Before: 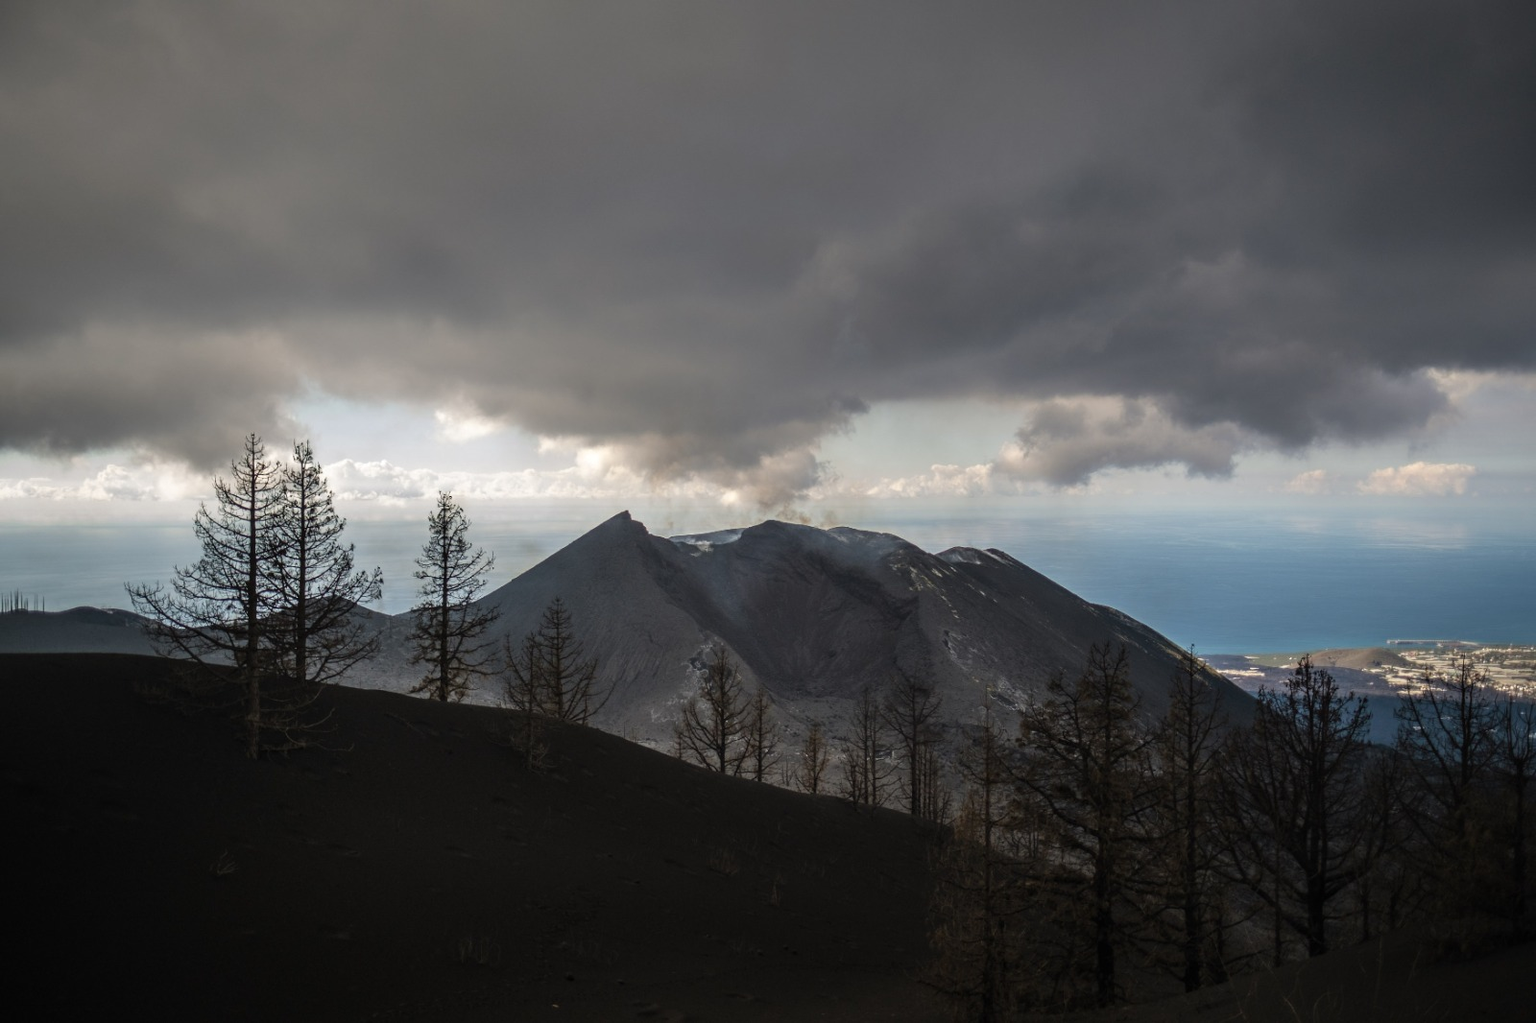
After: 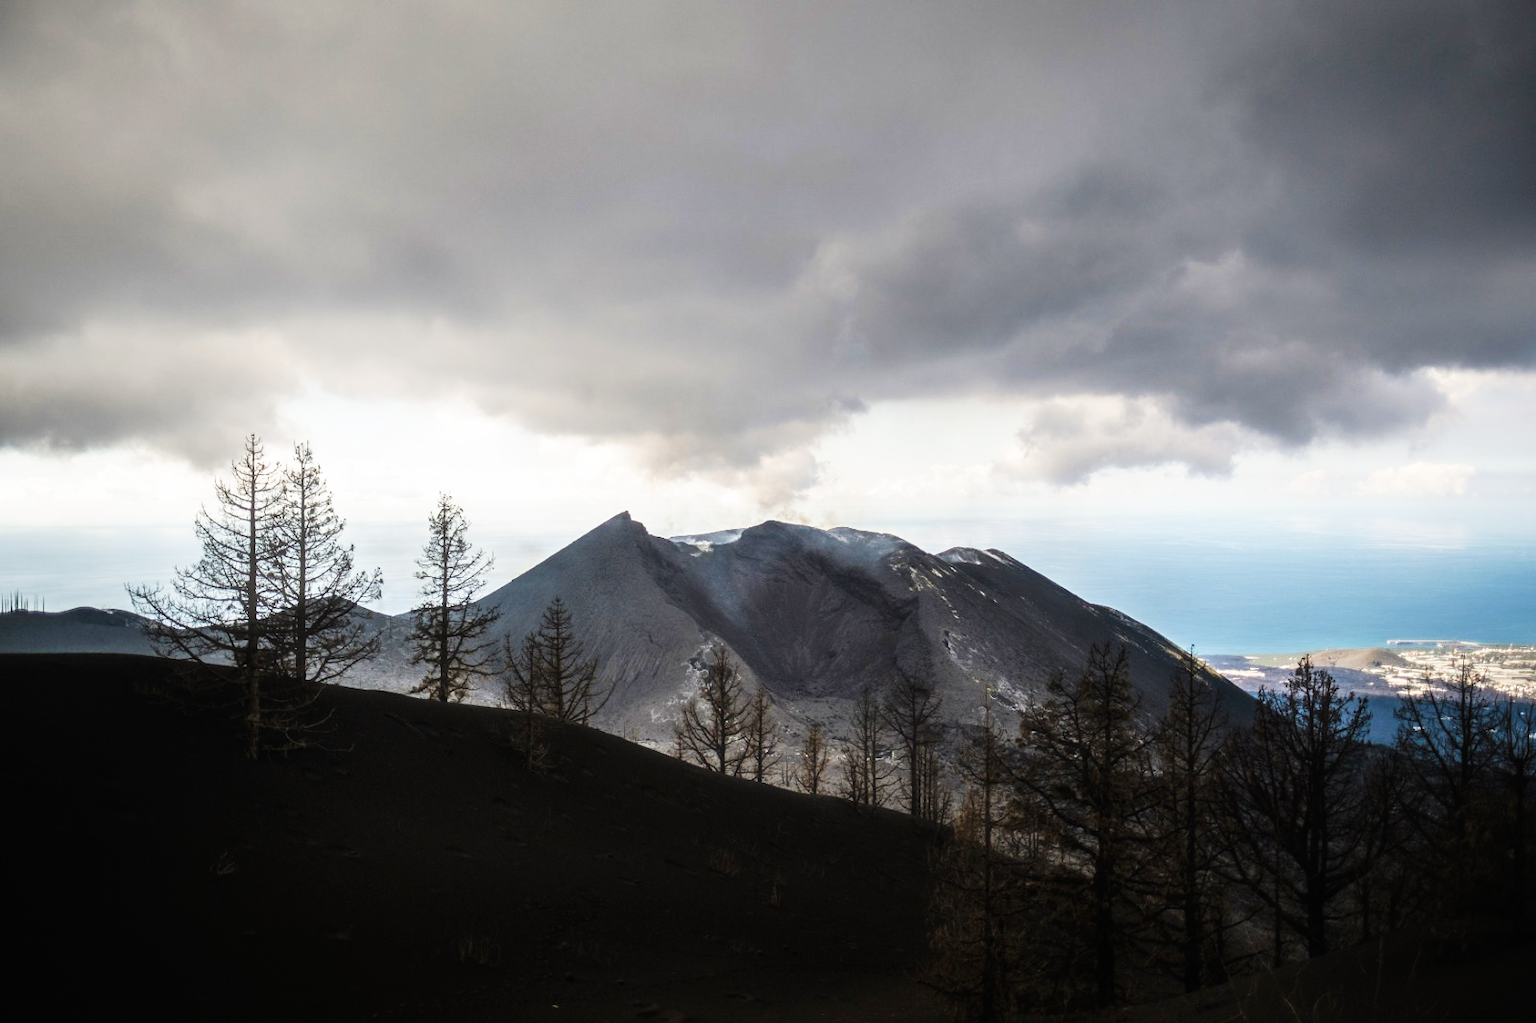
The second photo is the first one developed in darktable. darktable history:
haze removal: strength -0.094, compatibility mode true, adaptive false
base curve: curves: ch0 [(0, 0) (0.007, 0.004) (0.027, 0.03) (0.046, 0.07) (0.207, 0.54) (0.442, 0.872) (0.673, 0.972) (1, 1)], preserve colors none
